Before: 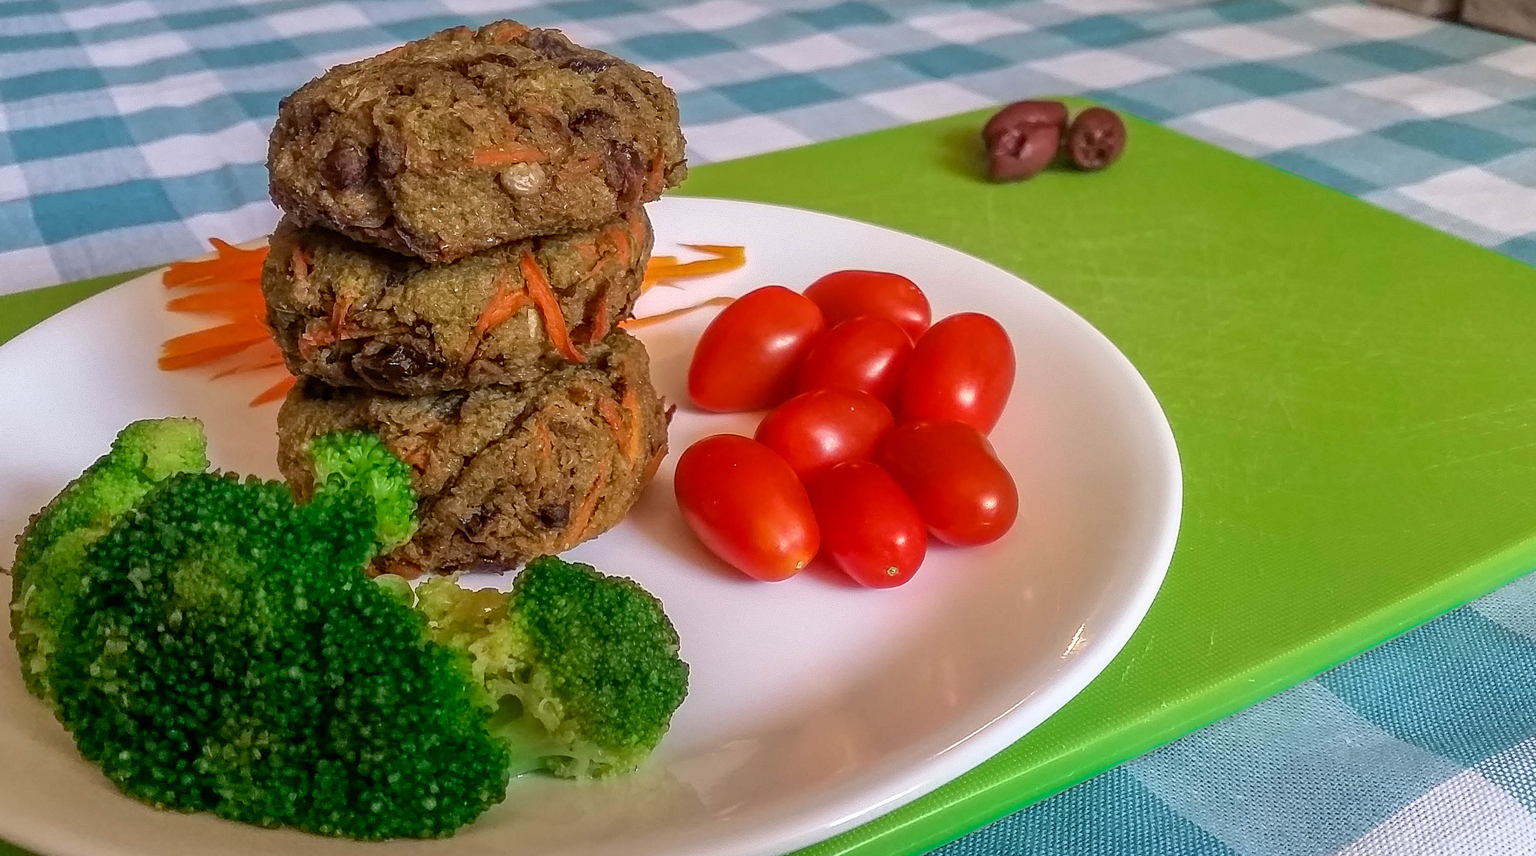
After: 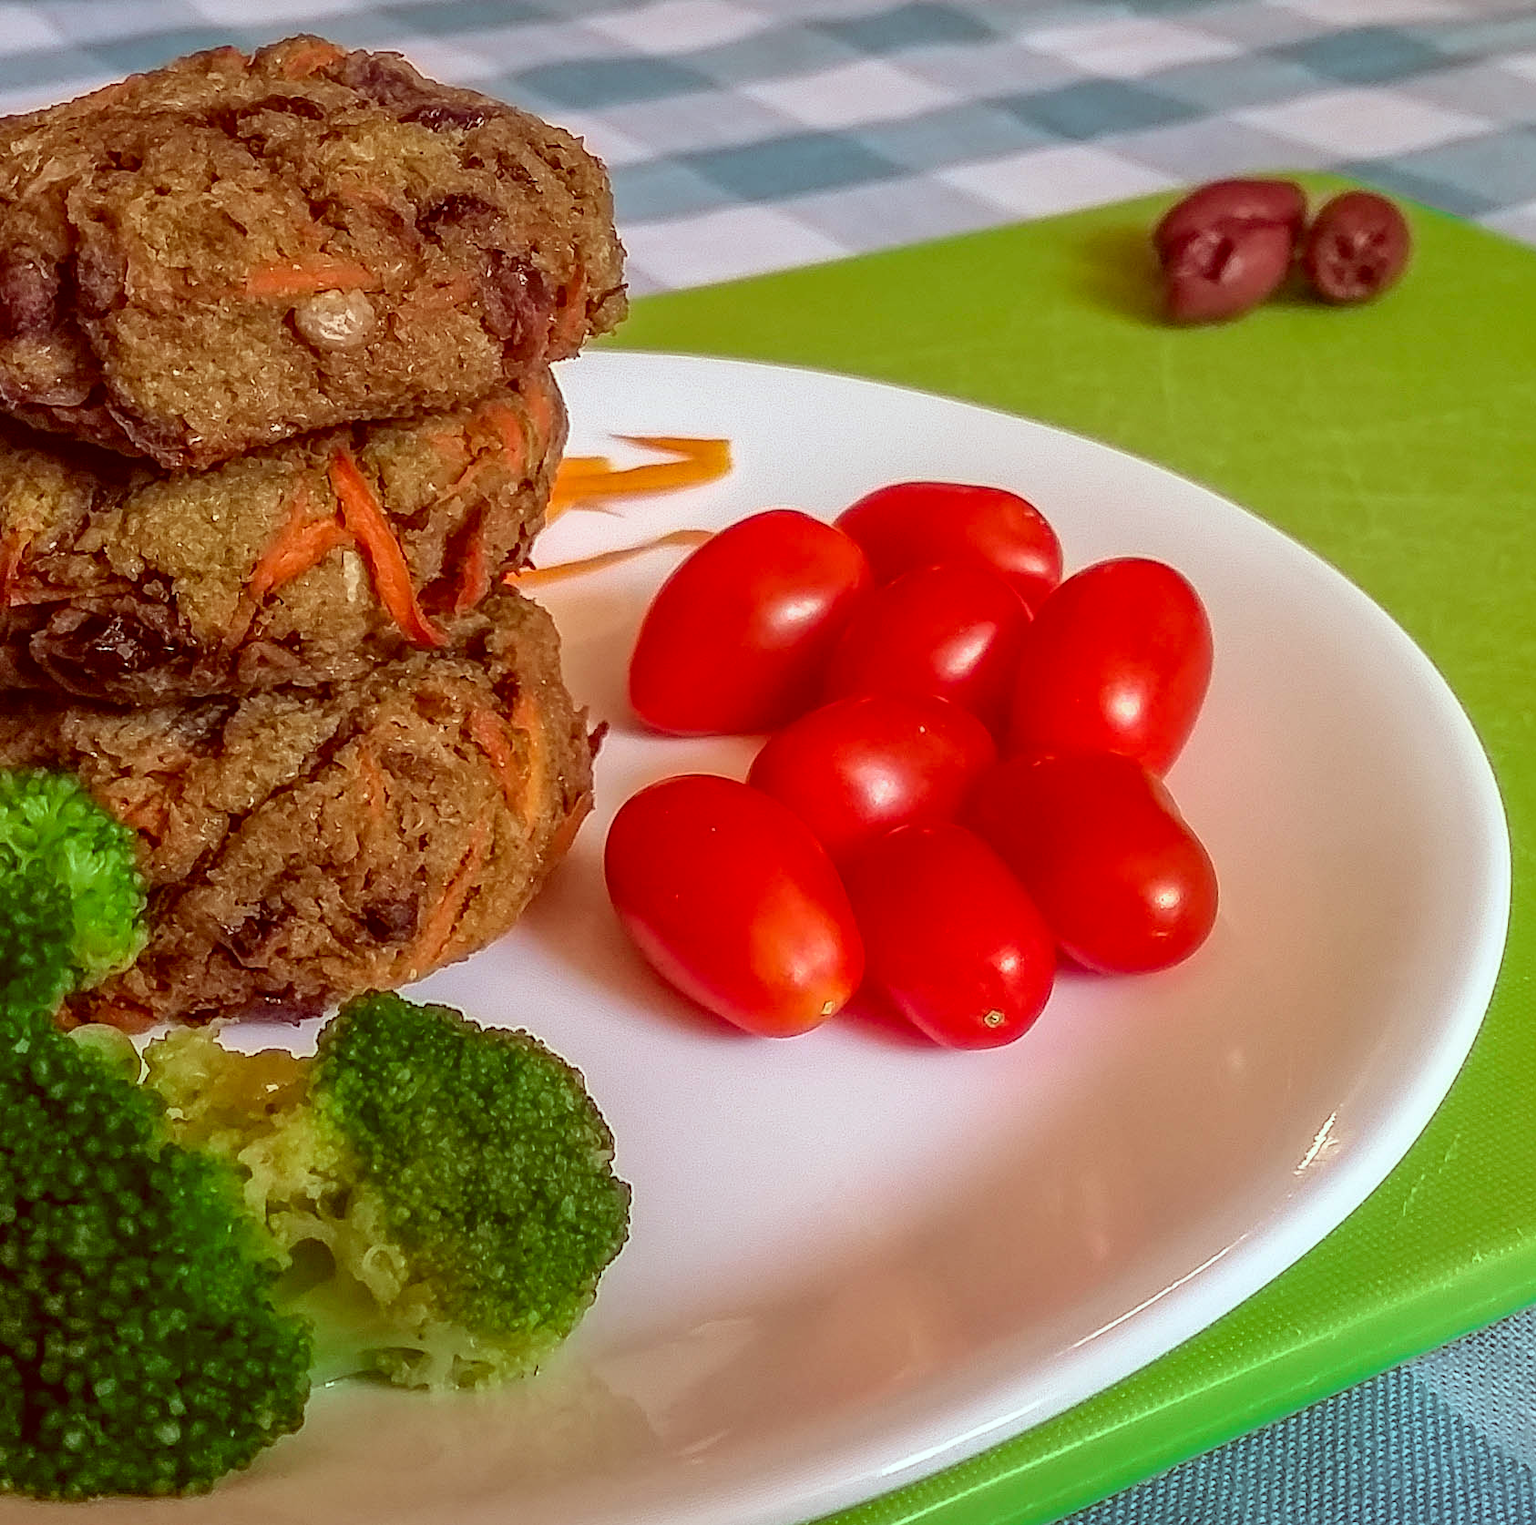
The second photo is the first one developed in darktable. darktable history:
exposure: compensate exposure bias true, compensate highlight preservation false
color correction: highlights a* -7.15, highlights b* -0.155, shadows a* 20.1, shadows b* 11.84
crop: left 21.841%, right 22.07%, bottom 0.007%
